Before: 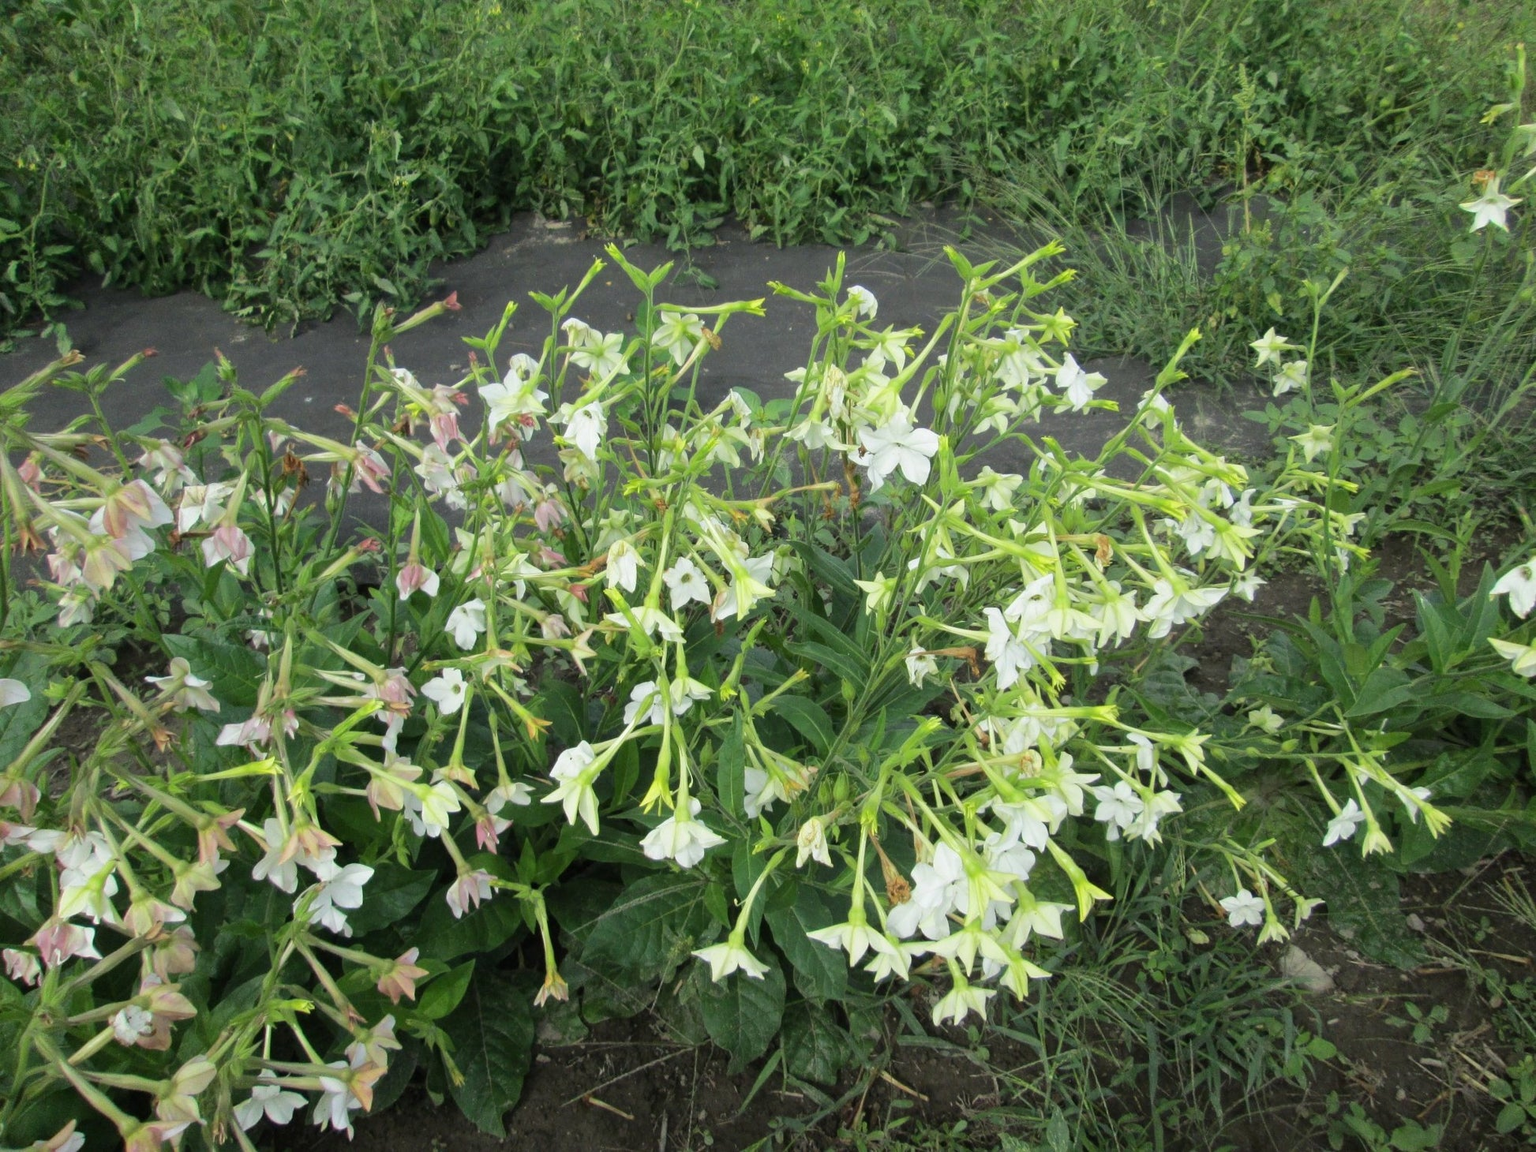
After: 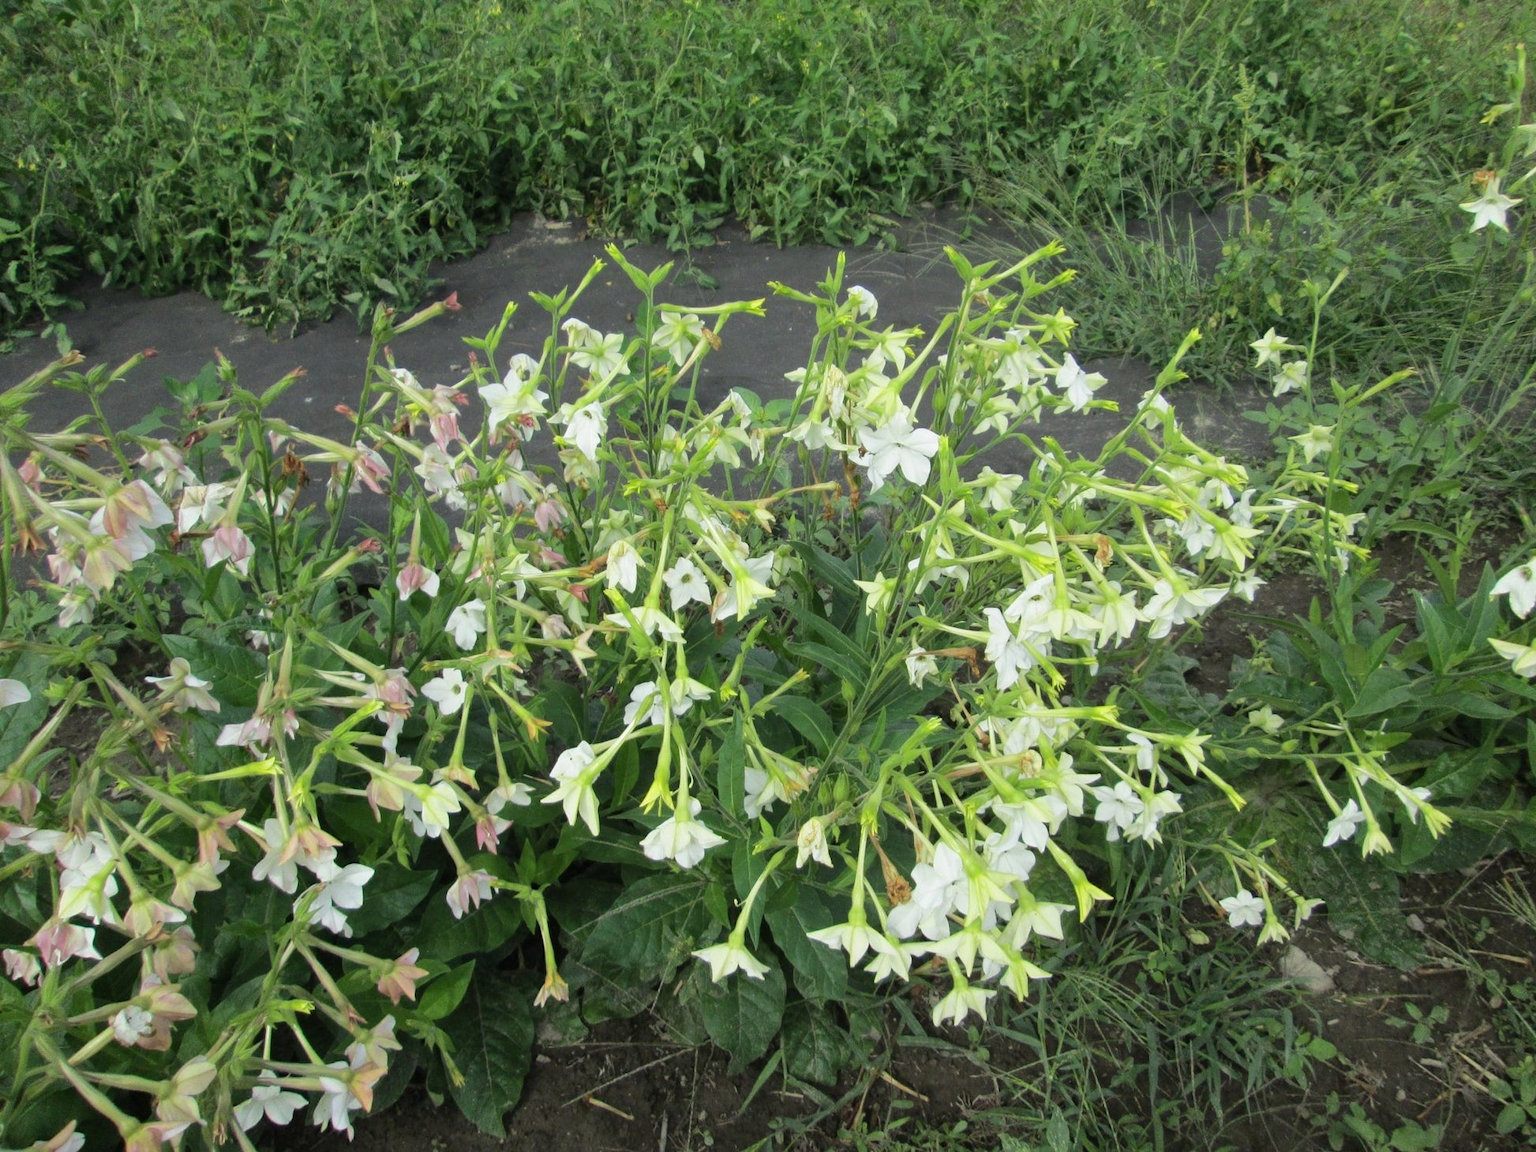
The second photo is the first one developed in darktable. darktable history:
shadows and highlights: radius 125.46, shadows 30.51, highlights -30.51, low approximation 0.01, soften with gaussian
exposure: compensate highlight preservation false
